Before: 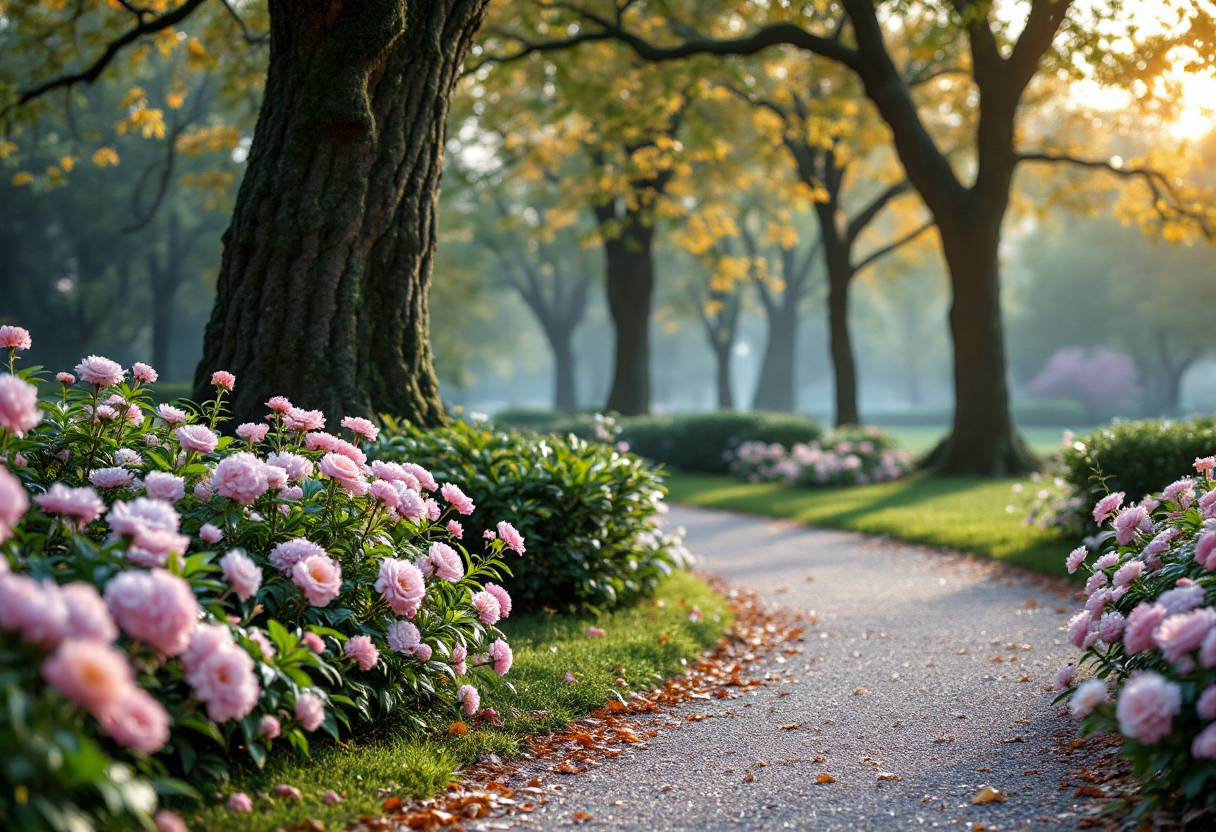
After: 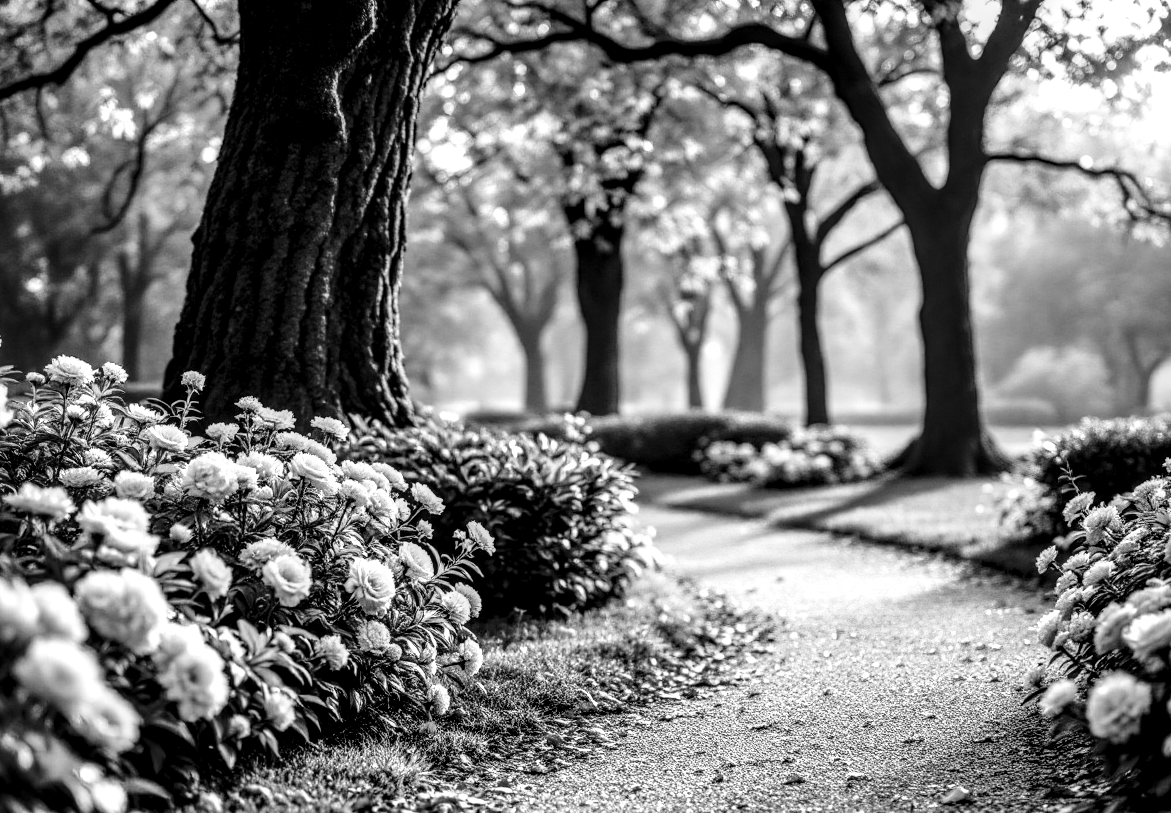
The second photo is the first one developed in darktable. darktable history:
base curve: curves: ch0 [(0, 0) (0.04, 0.03) (0.133, 0.232) (0.448, 0.748) (0.843, 0.968) (1, 1)], preserve colors none
crop and rotate: left 2.536%, right 1.107%, bottom 2.246%
white balance: red 0.967, blue 1.119, emerald 0.756
shadows and highlights: soften with gaussian
color correction: highlights a* 6.27, highlights b* 8.19, shadows a* 5.94, shadows b* 7.23, saturation 0.9
monochrome: on, module defaults
tone equalizer: on, module defaults
local contrast: highlights 12%, shadows 38%, detail 183%, midtone range 0.471
